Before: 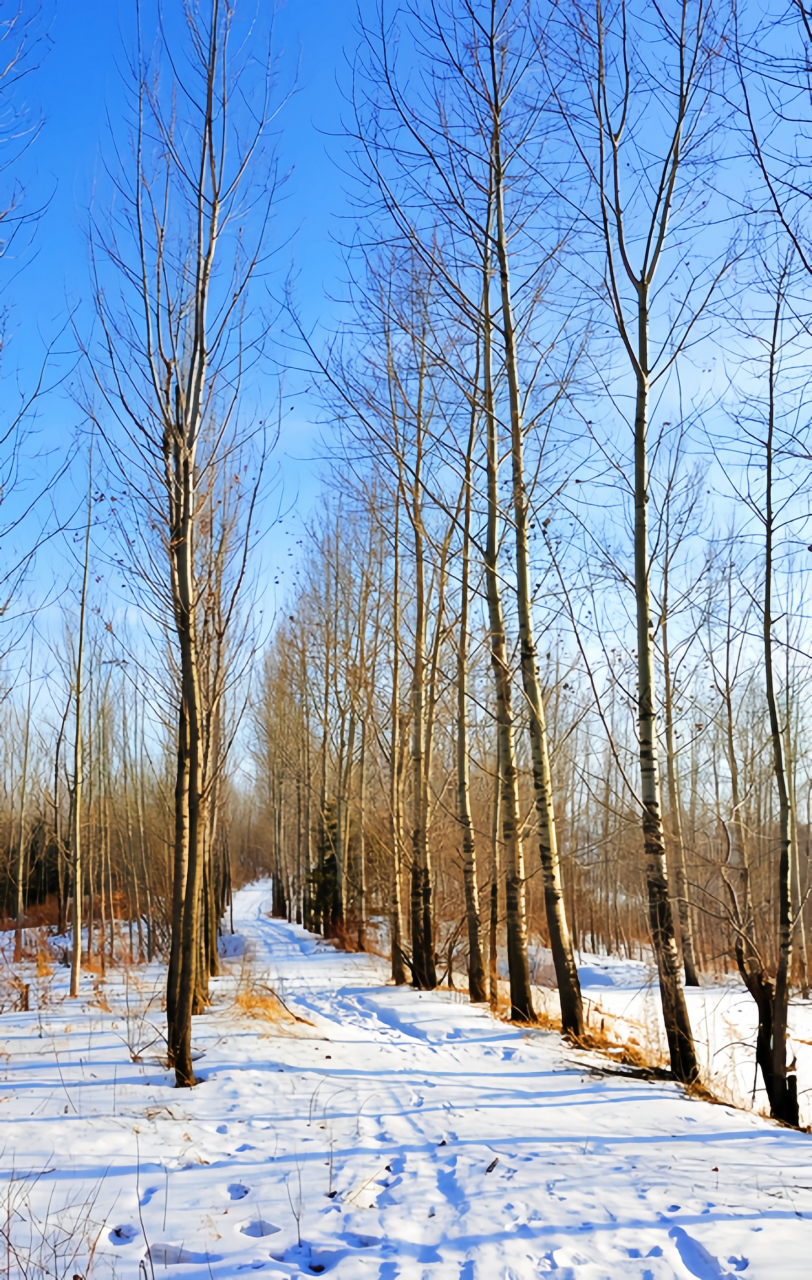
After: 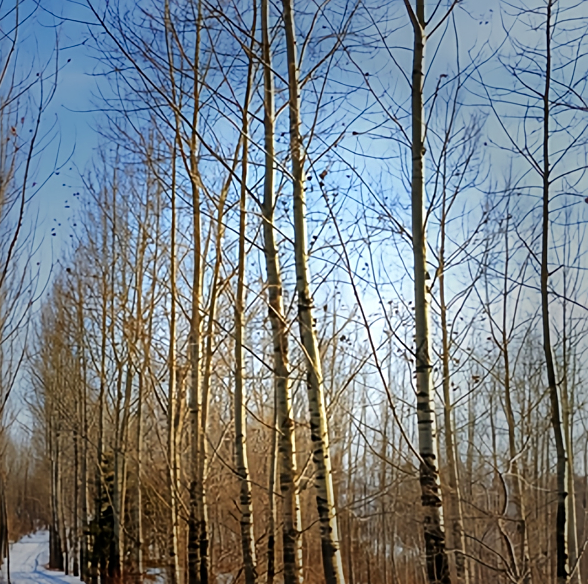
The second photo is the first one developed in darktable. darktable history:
local contrast: on, module defaults
crop and rotate: left 27.529%, top 27.192%, bottom 27.129%
sharpen: on, module defaults
vignetting: fall-off start 40.82%, fall-off radius 41.02%, saturation -0.022
